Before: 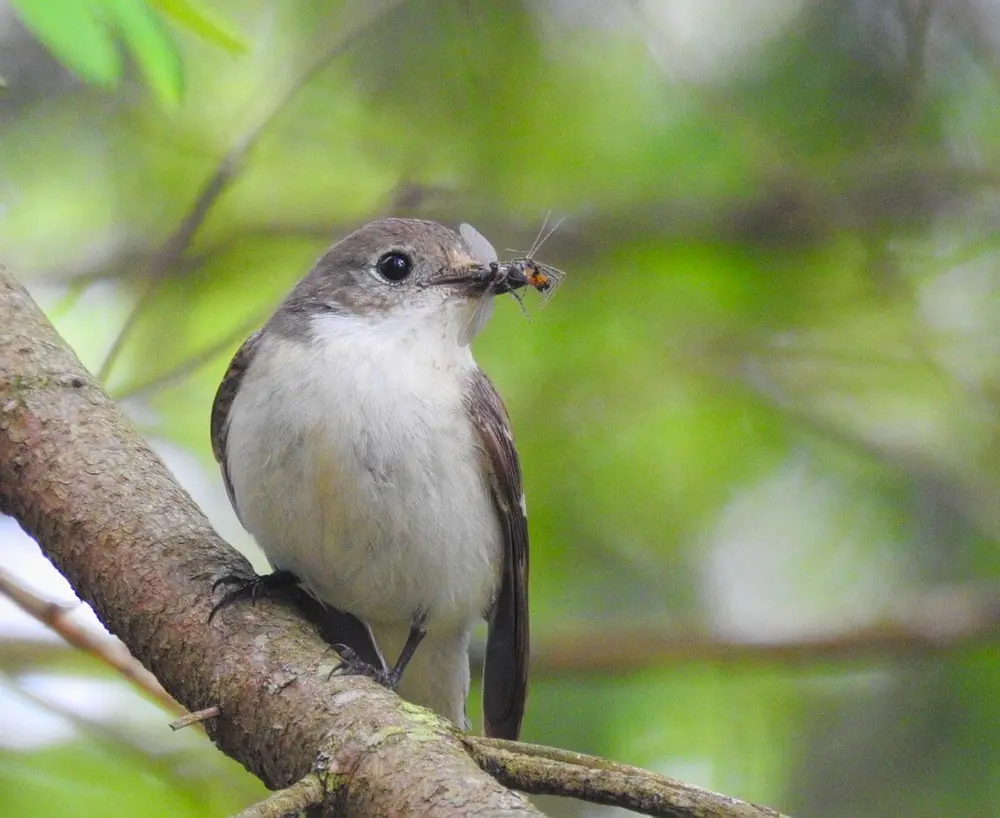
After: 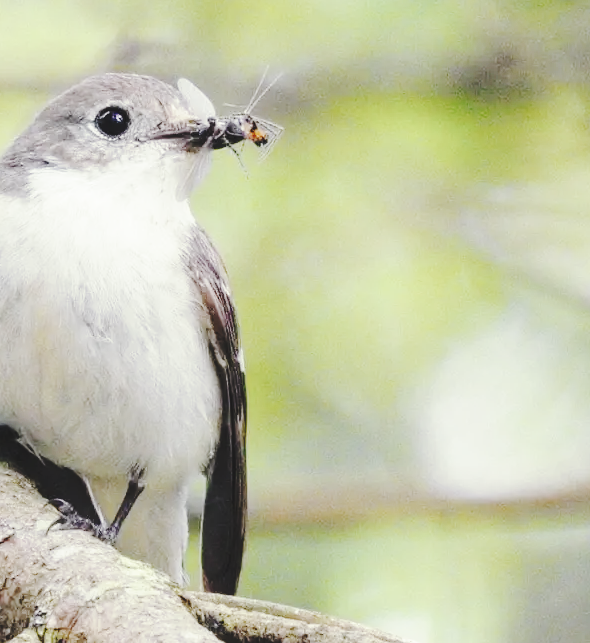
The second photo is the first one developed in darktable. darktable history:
crop and rotate: left 28.256%, top 17.734%, right 12.656%, bottom 3.573%
contrast brightness saturation: contrast 0.1, saturation -0.36
base curve: curves: ch0 [(0, 0) (0.028, 0.03) (0.121, 0.232) (0.46, 0.748) (0.859, 0.968) (1, 1)], preserve colors none
split-toning: shadows › saturation 0.61, highlights › saturation 0.58, balance -28.74, compress 87.36%
tone curve: curves: ch0 [(0, 0) (0.003, 0.096) (0.011, 0.097) (0.025, 0.096) (0.044, 0.099) (0.069, 0.109) (0.1, 0.129) (0.136, 0.149) (0.177, 0.176) (0.224, 0.22) (0.277, 0.288) (0.335, 0.385) (0.399, 0.49) (0.468, 0.581) (0.543, 0.661) (0.623, 0.729) (0.709, 0.79) (0.801, 0.849) (0.898, 0.912) (1, 1)], preserve colors none
